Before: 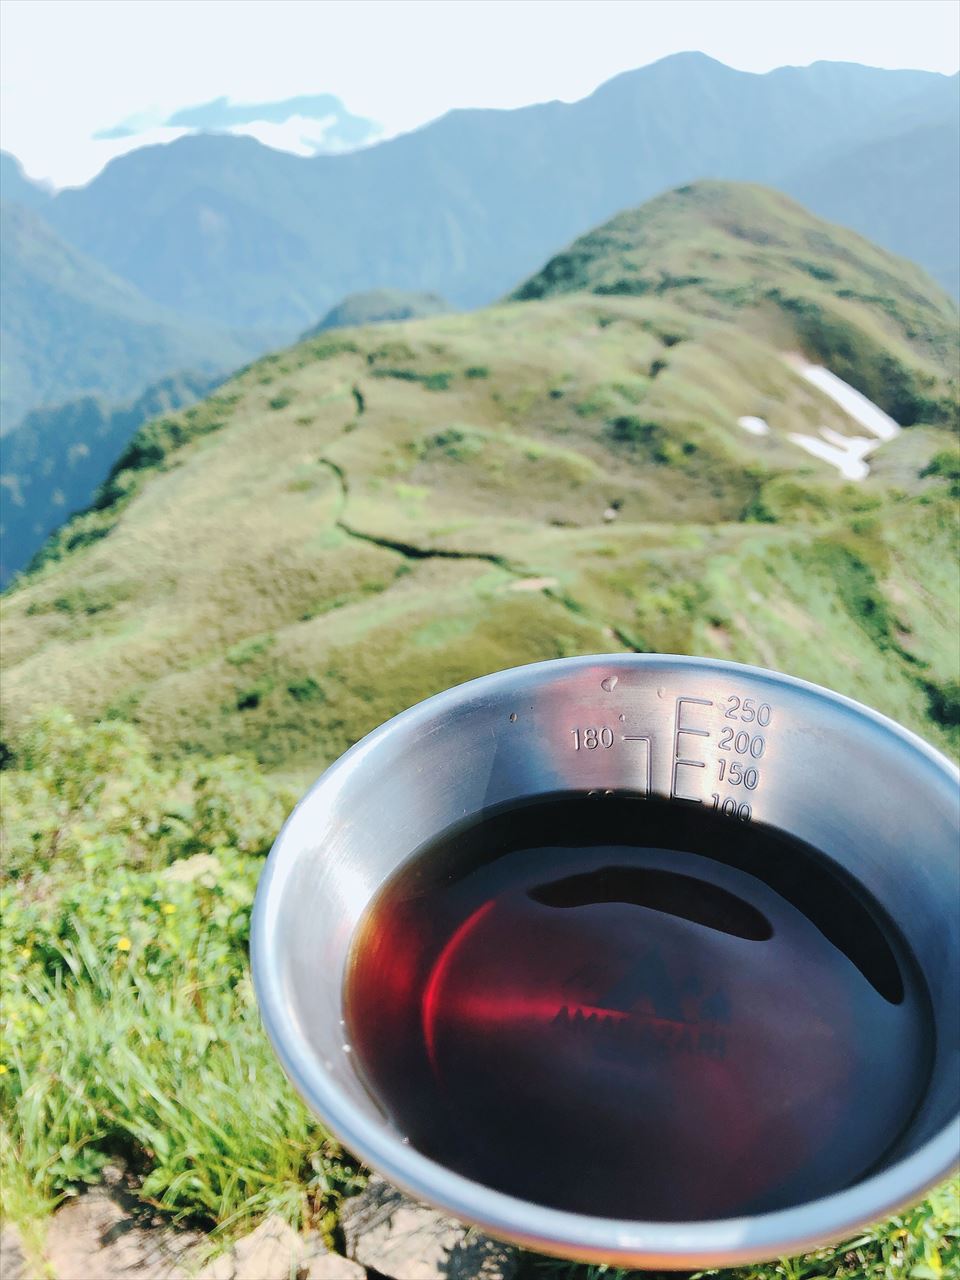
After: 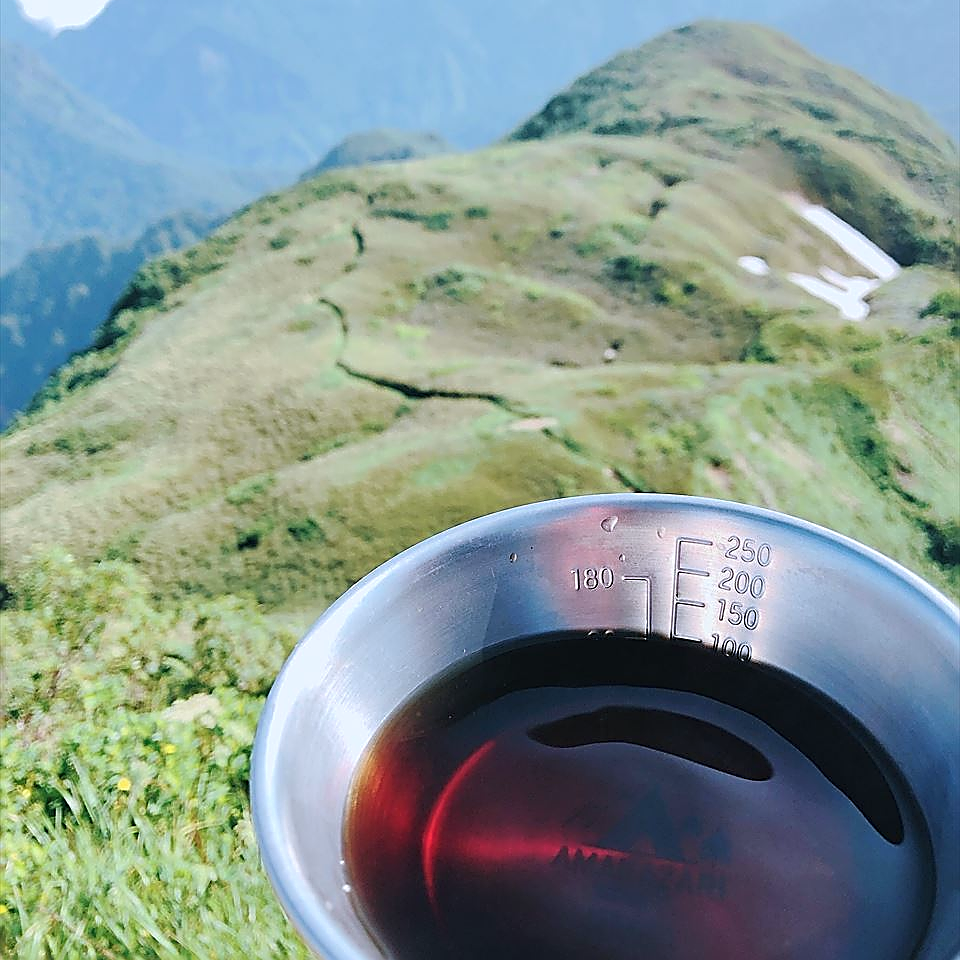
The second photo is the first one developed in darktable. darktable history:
color calibration: illuminant as shot in camera, x 0.358, y 0.373, temperature 4628.91 K
sharpen: radius 1.685, amount 1.294
crop and rotate: top 12.5%, bottom 12.5%
